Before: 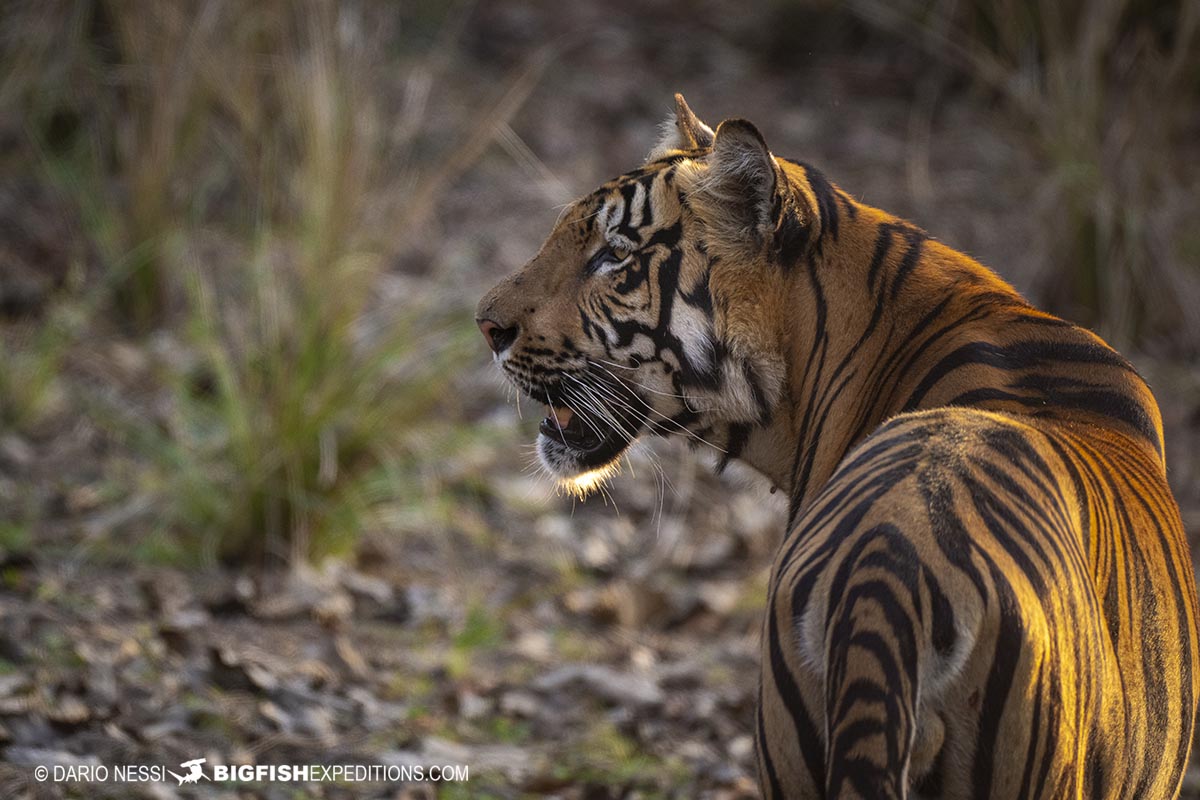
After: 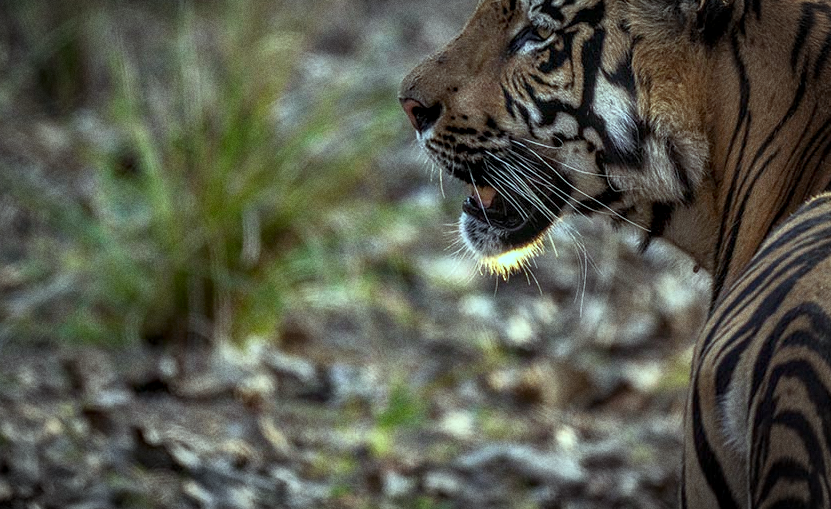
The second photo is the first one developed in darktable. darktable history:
shadows and highlights: radius 334.93, shadows 63.48, highlights 6.06, compress 87.7%, highlights color adjustment 39.73%, soften with gaussian
vignetting: fall-off radius 60%, automatic ratio true
grain: coarseness 0.09 ISO
base curve: curves: ch0 [(0, 0) (0.257, 0.25) (0.482, 0.586) (0.757, 0.871) (1, 1)]
local contrast: detail 130%
crop: left 6.488%, top 27.668%, right 24.183%, bottom 8.656%
color balance: mode lift, gamma, gain (sRGB), lift [0.997, 0.979, 1.021, 1.011], gamma [1, 1.084, 0.916, 0.998], gain [1, 0.87, 1.13, 1.101], contrast 4.55%, contrast fulcrum 38.24%, output saturation 104.09%
